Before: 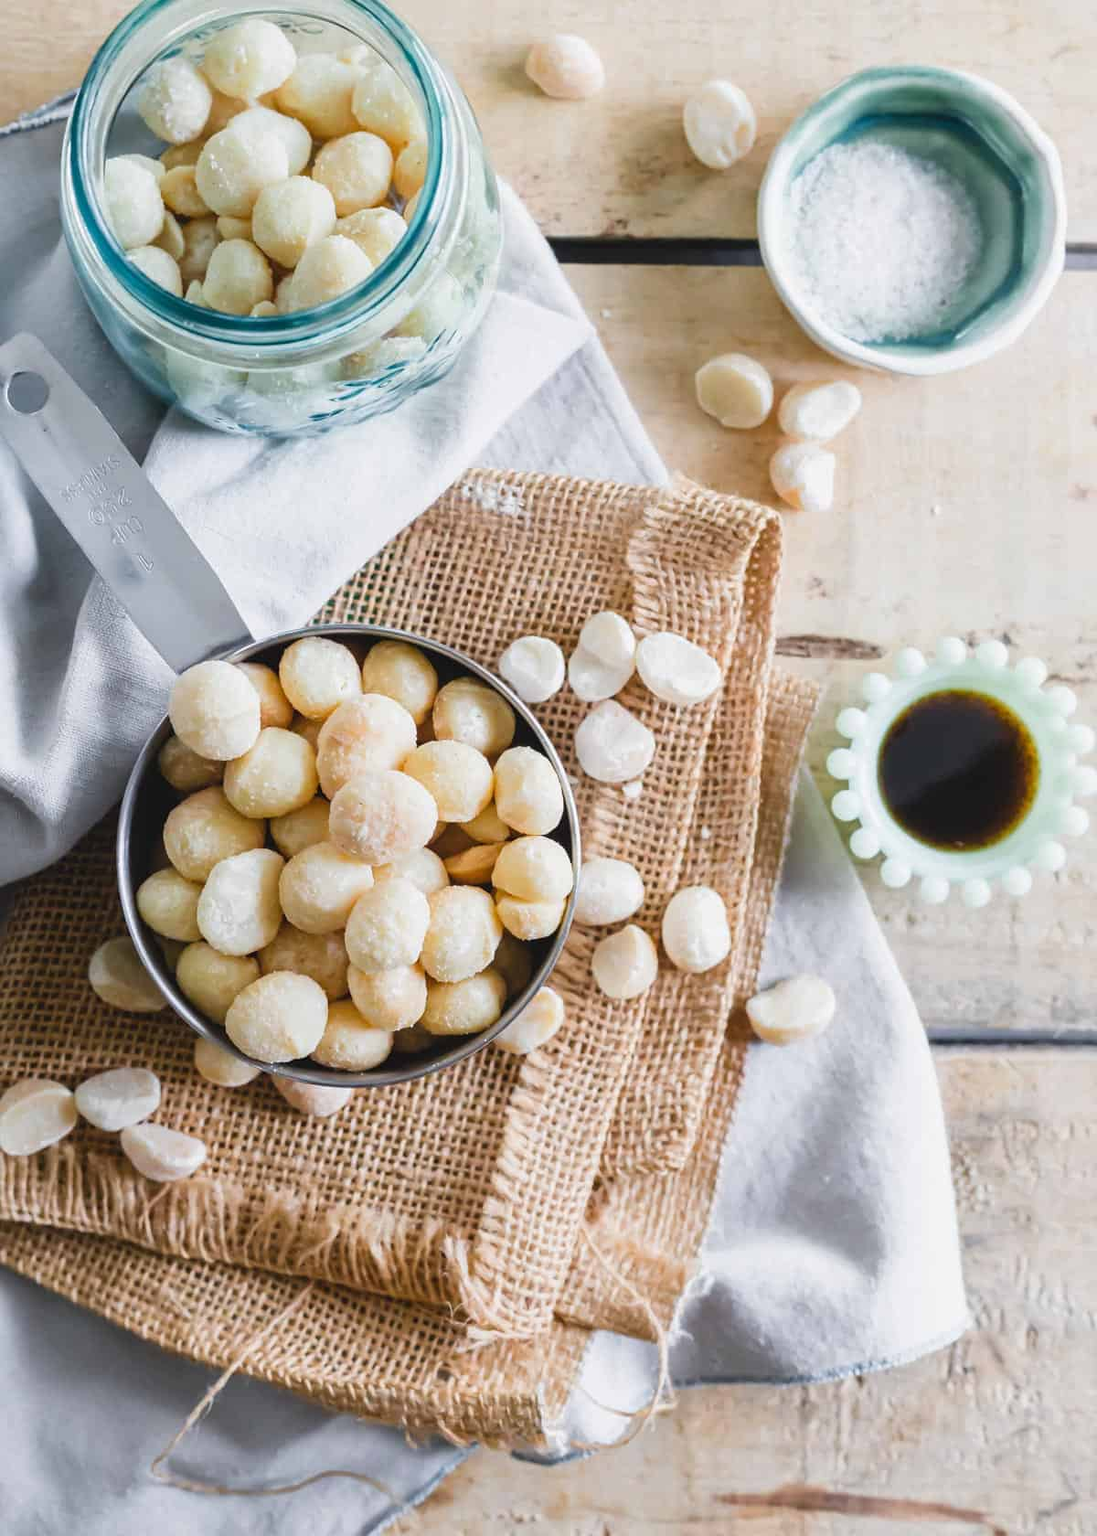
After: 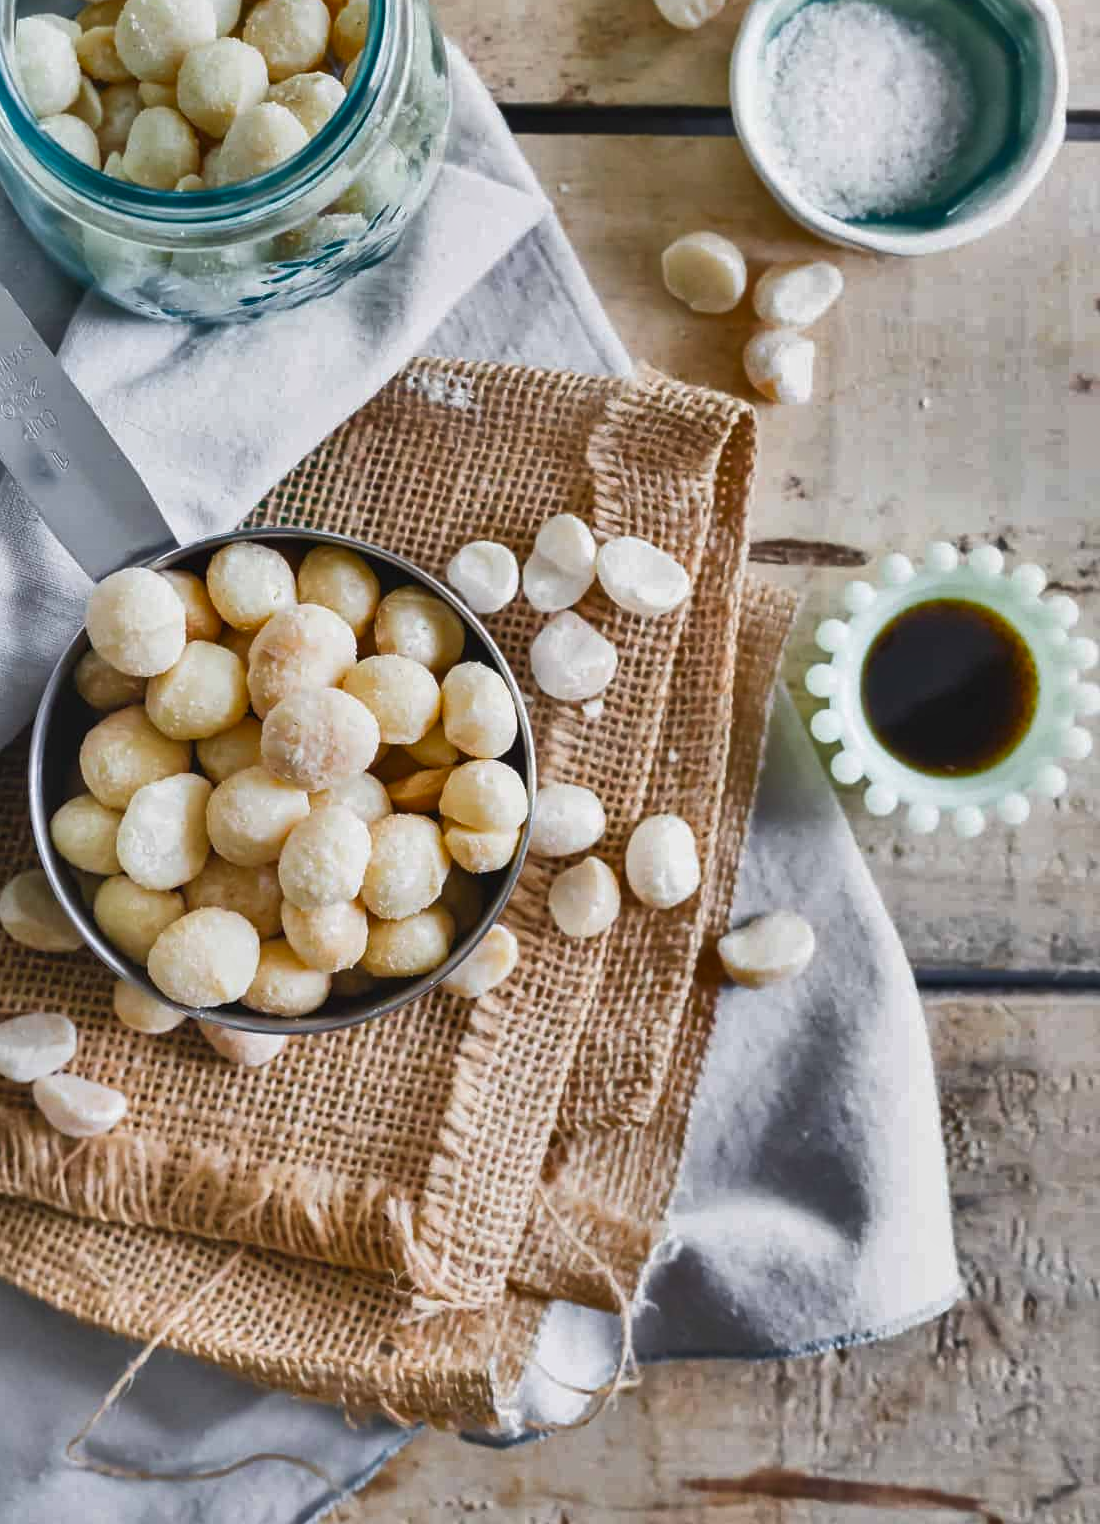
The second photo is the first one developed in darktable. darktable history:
crop and rotate: left 8.262%, top 9.226%
shadows and highlights: shadows 24.5, highlights -78.15, soften with gaussian
